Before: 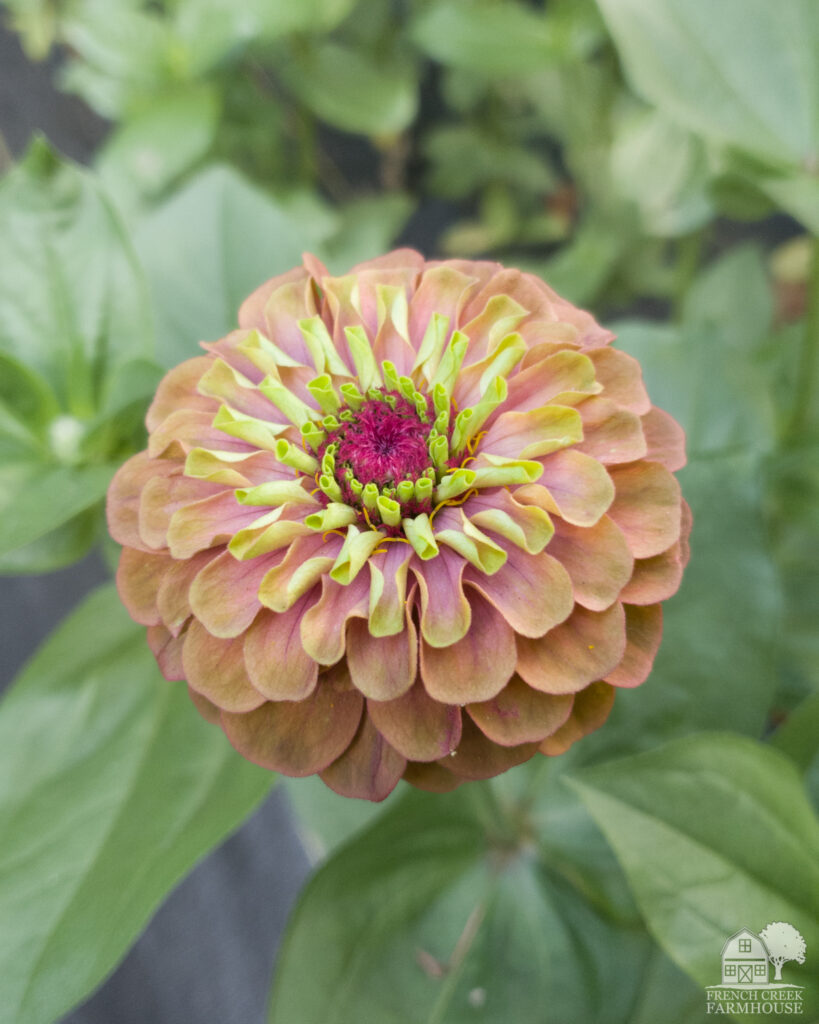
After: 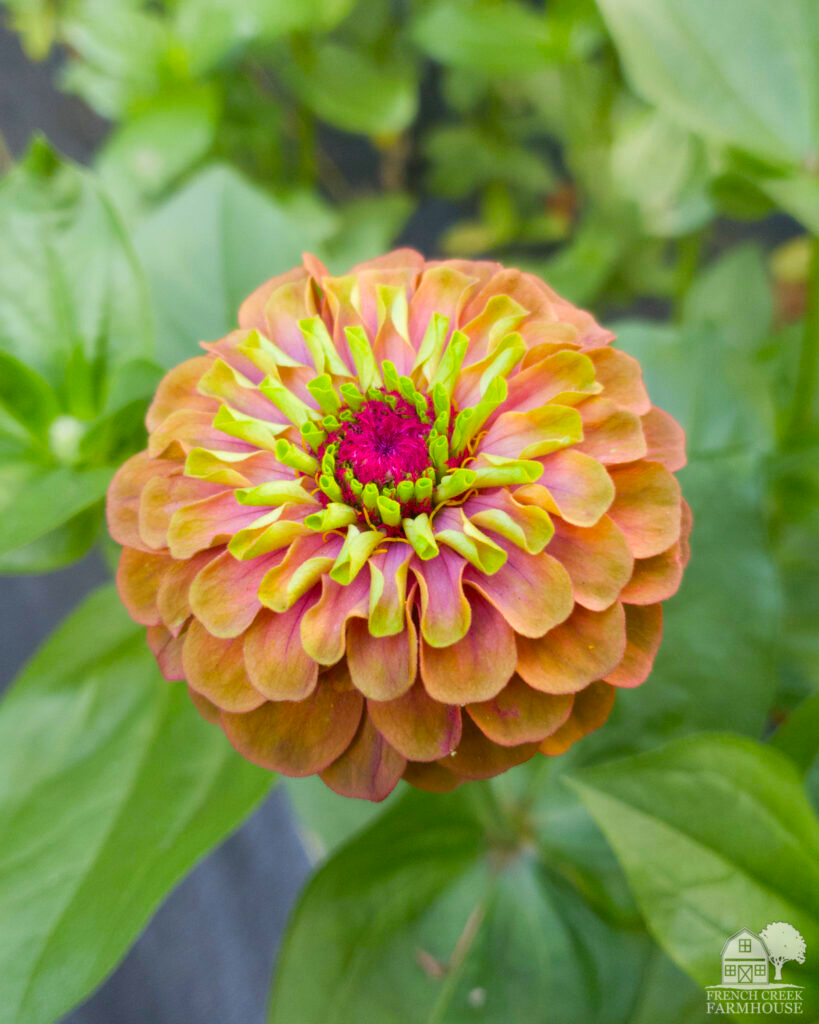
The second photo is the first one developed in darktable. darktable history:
color contrast: green-magenta contrast 1.55, blue-yellow contrast 1.83
exposure: compensate exposure bias true, compensate highlight preservation false
